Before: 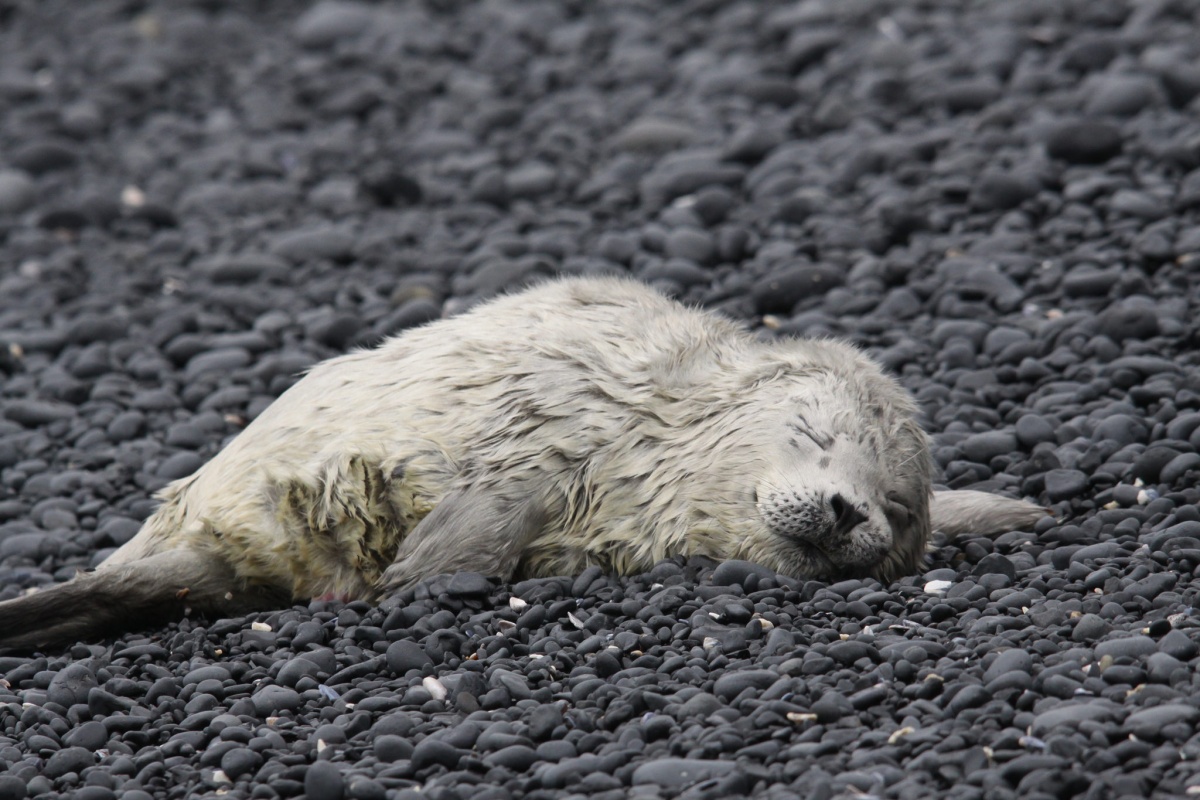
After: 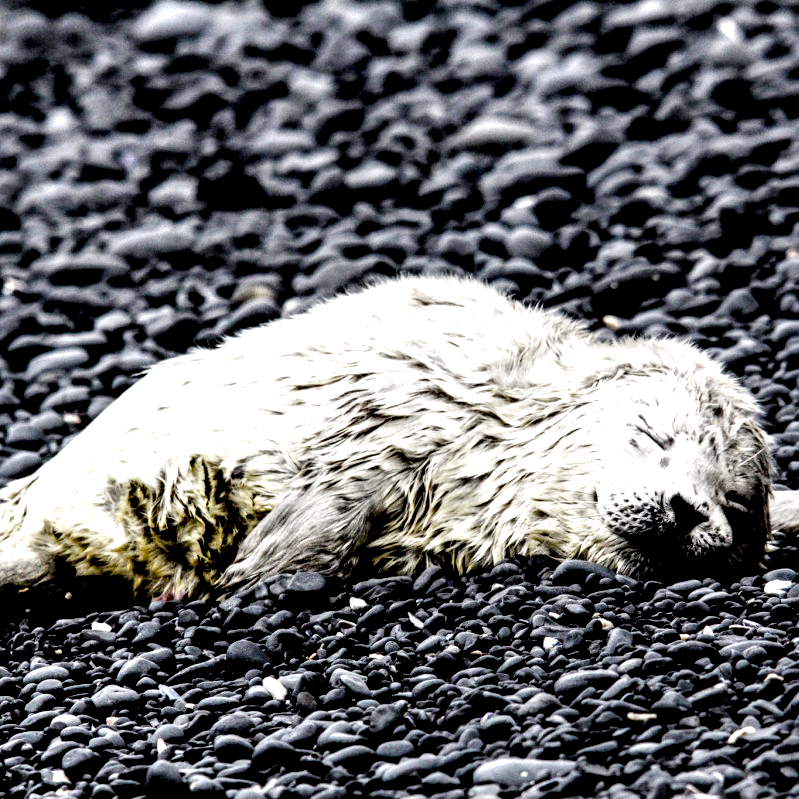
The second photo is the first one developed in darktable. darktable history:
local contrast: highlights 115%, shadows 42%, detail 293%
color balance rgb: perceptual saturation grading › global saturation 20%, perceptual saturation grading › highlights -25%, perceptual saturation grading › shadows 50%
crop and rotate: left 13.409%, right 19.924%
white balance: red 1, blue 1
filmic rgb: black relative exposure -2.85 EV, white relative exposure 4.56 EV, hardness 1.77, contrast 1.25, preserve chrominance no, color science v5 (2021)
